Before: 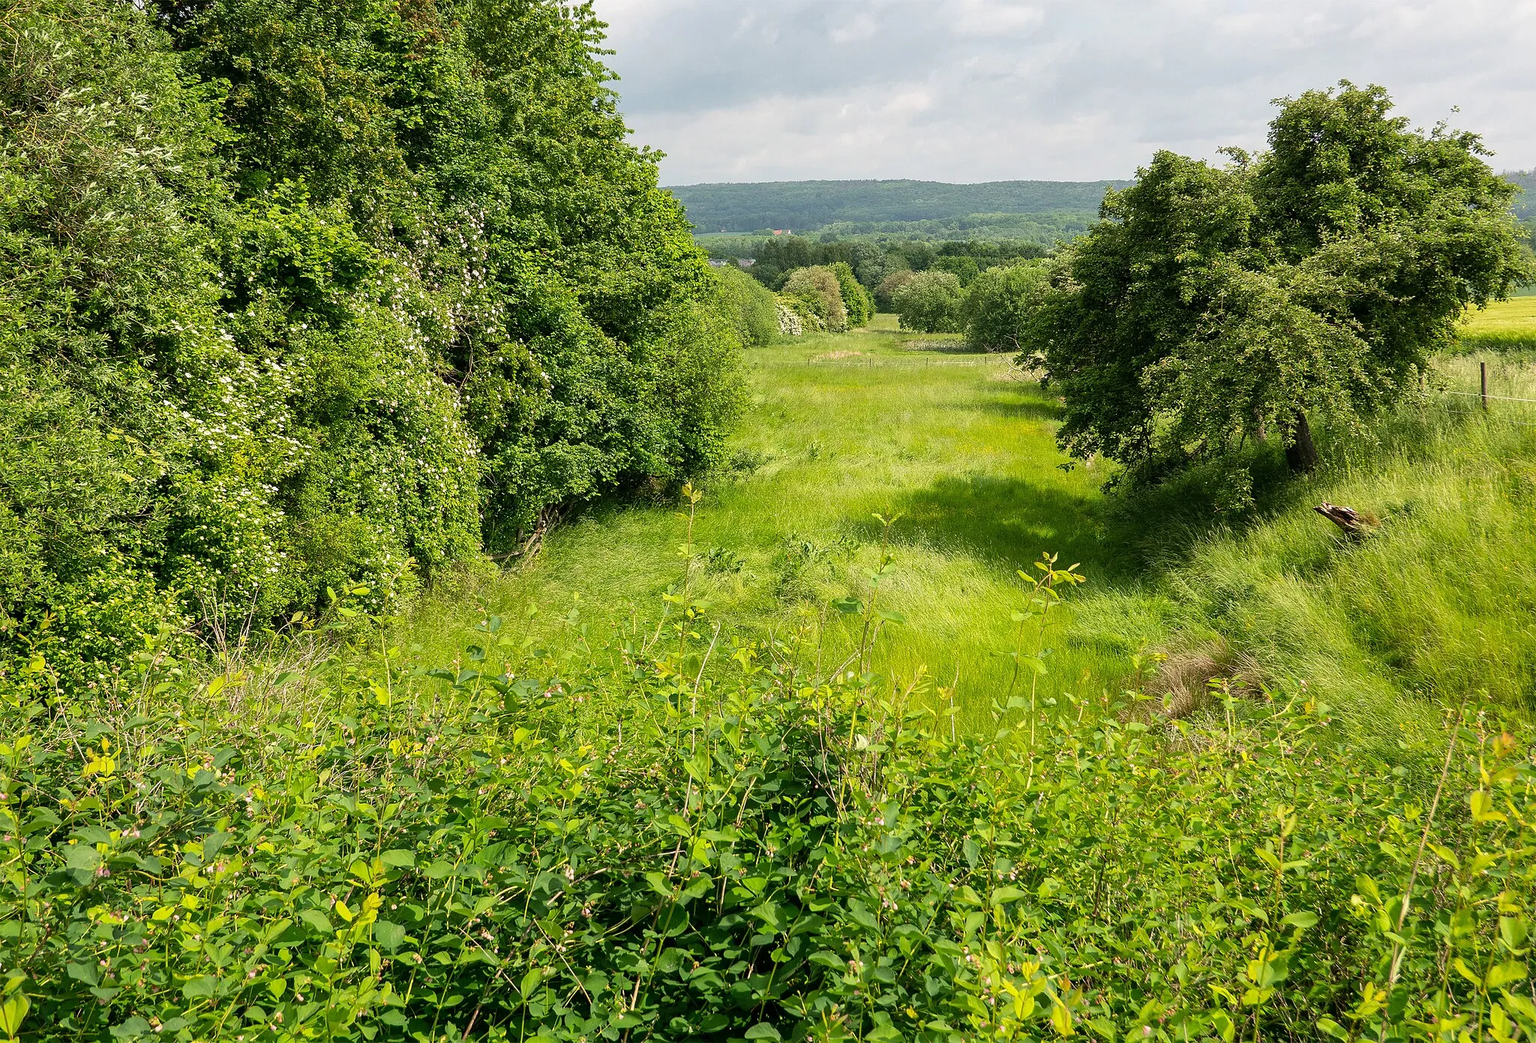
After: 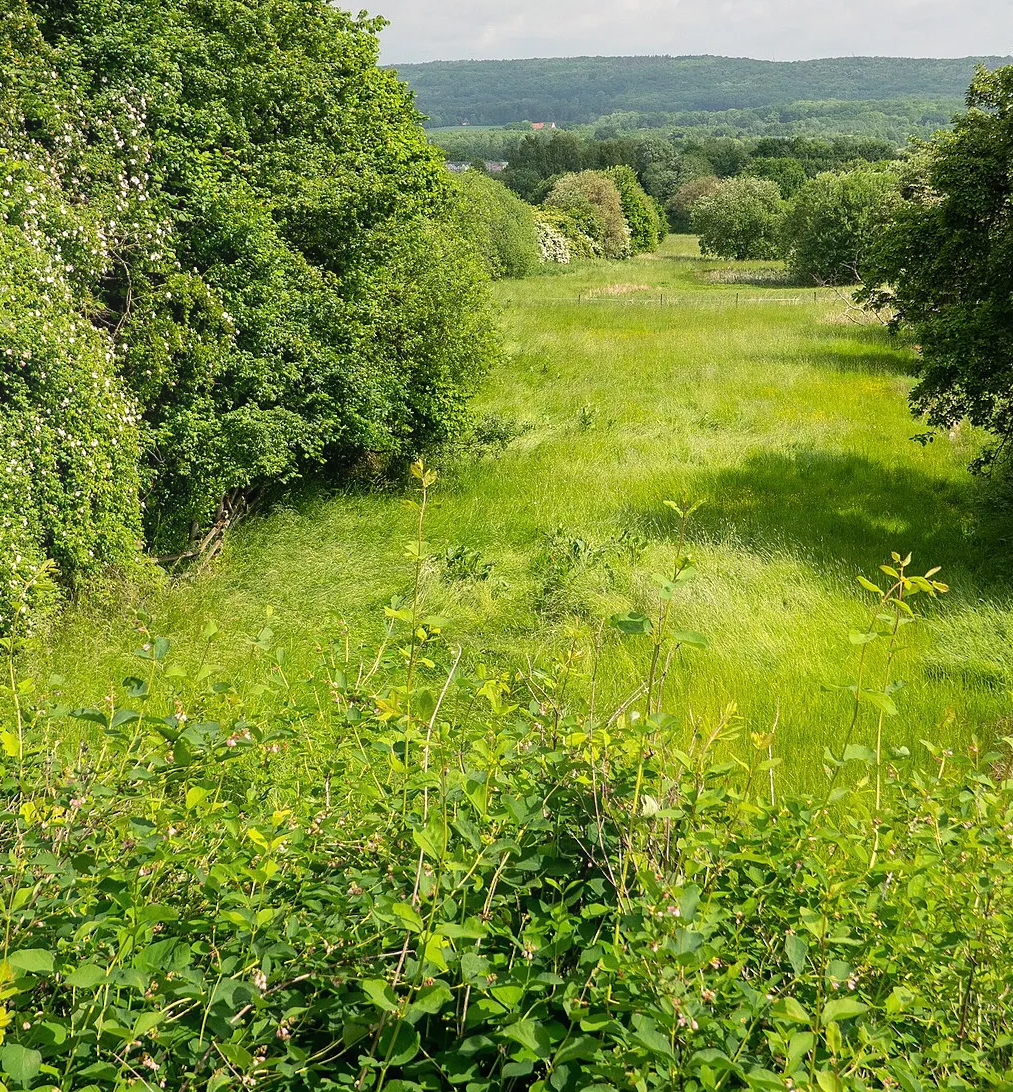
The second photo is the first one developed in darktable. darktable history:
bloom: size 15%, threshold 97%, strength 7%
crop and rotate: angle 0.02°, left 24.353%, top 13.219%, right 26.156%, bottom 8.224%
